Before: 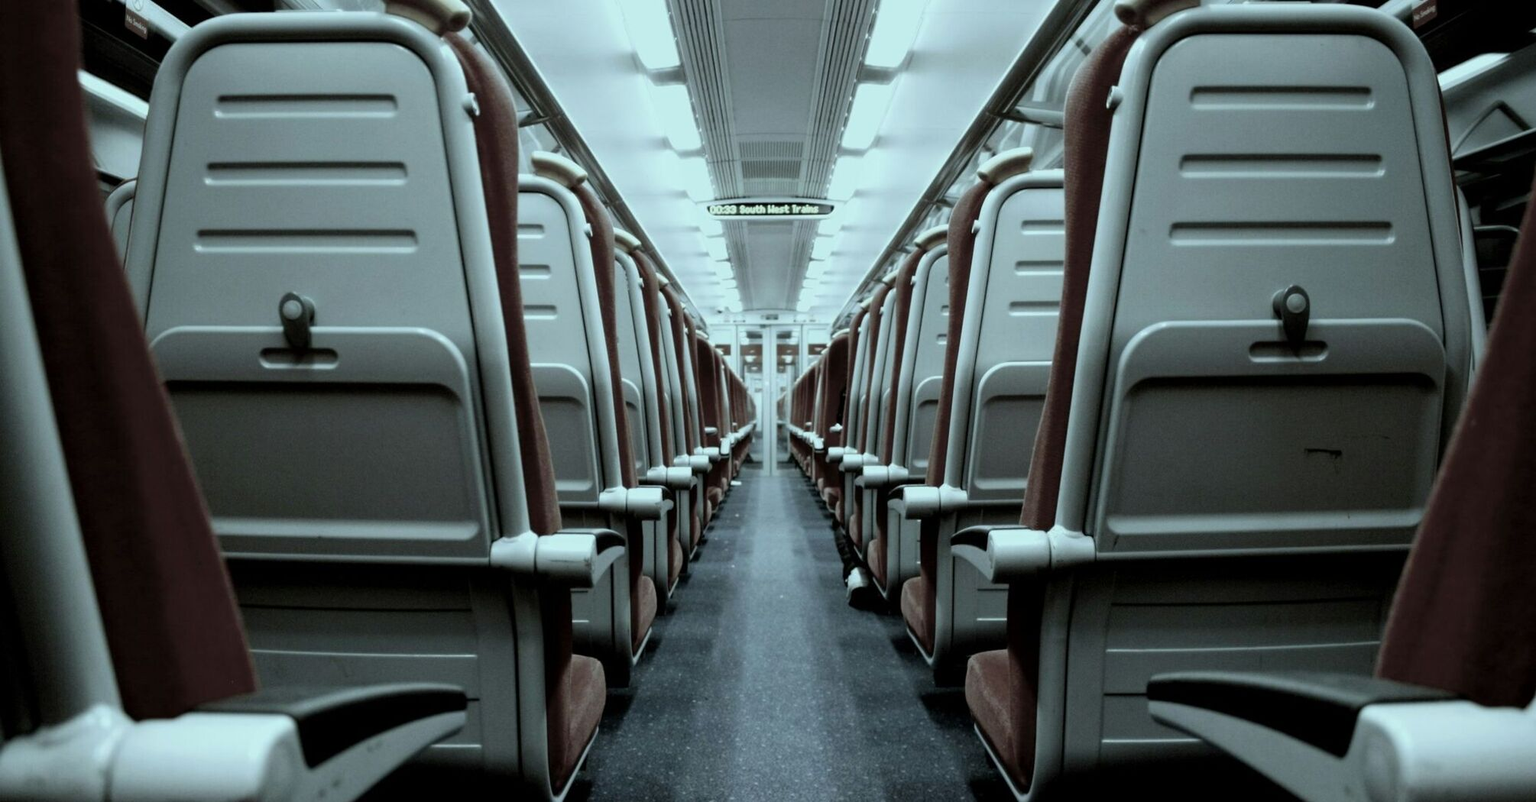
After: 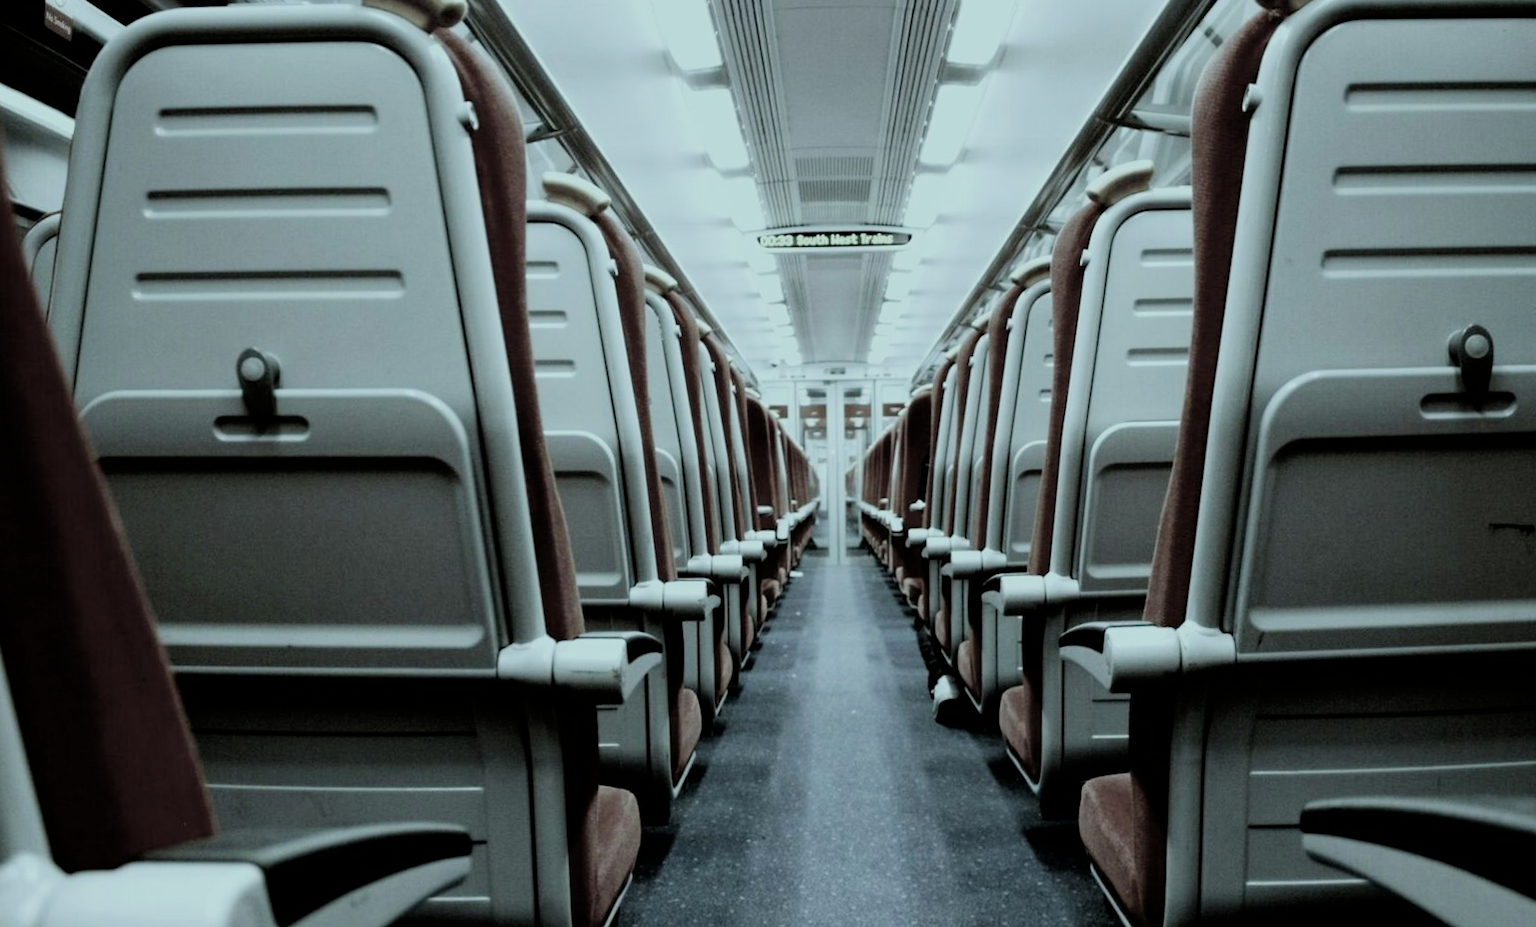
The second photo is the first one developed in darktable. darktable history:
exposure: exposure 0.377 EV, compensate exposure bias true, compensate highlight preservation false
filmic rgb: black relative exposure -7.65 EV, white relative exposure 4.56 EV, hardness 3.61
crop and rotate: angle 0.689°, left 4.484%, top 0.578%, right 11.597%, bottom 2.465%
